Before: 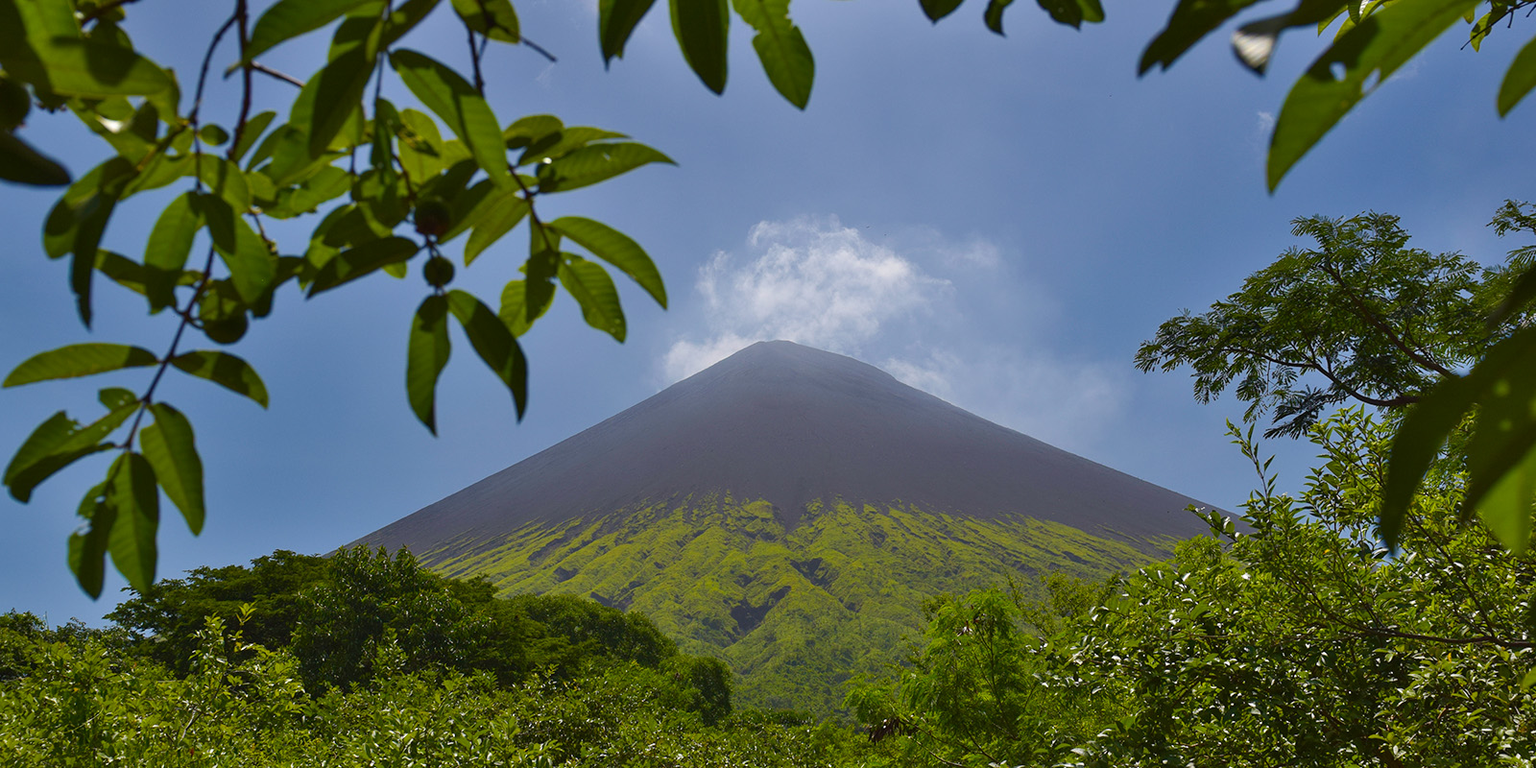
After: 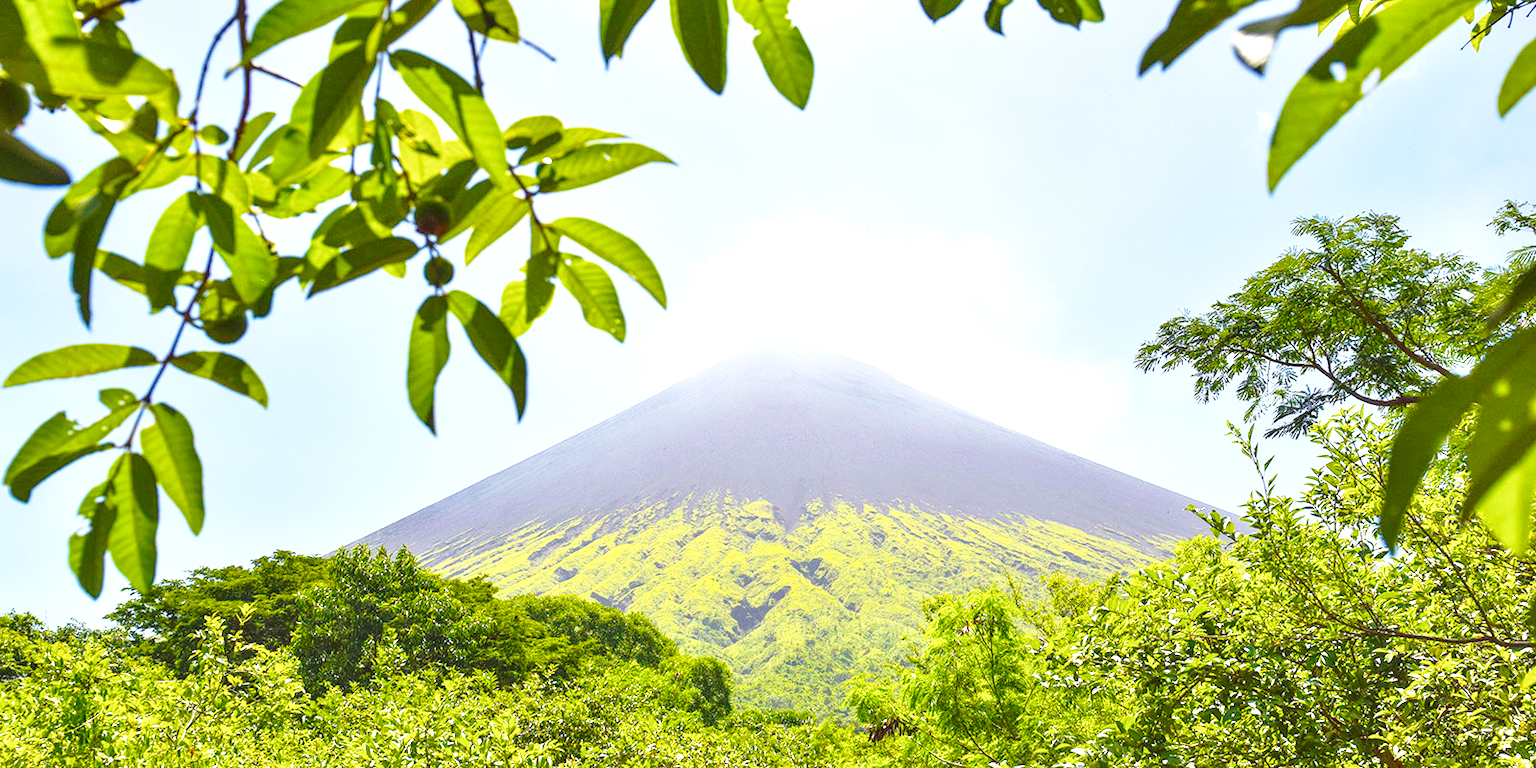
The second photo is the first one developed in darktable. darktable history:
exposure: black level correction 0, exposure 1.901 EV, compensate highlight preservation false
local contrast: on, module defaults
base curve: curves: ch0 [(0, 0) (0.028, 0.03) (0.121, 0.232) (0.46, 0.748) (0.859, 0.968) (1, 1)], preserve colors none
